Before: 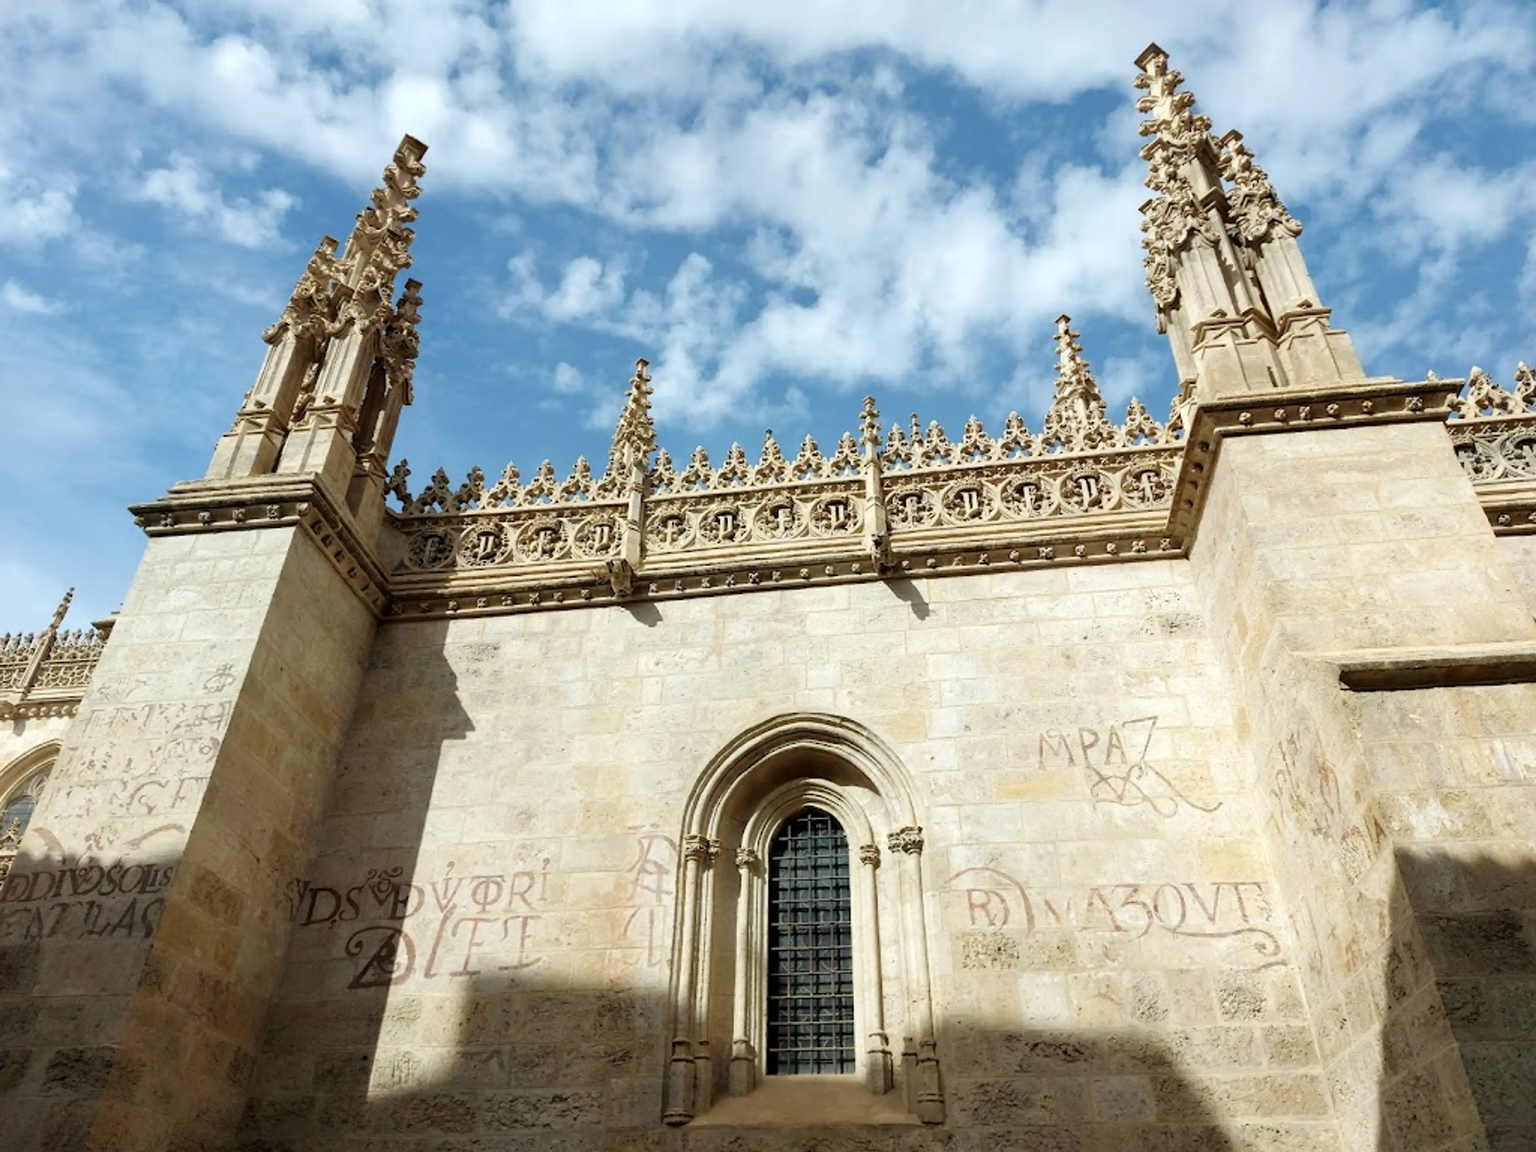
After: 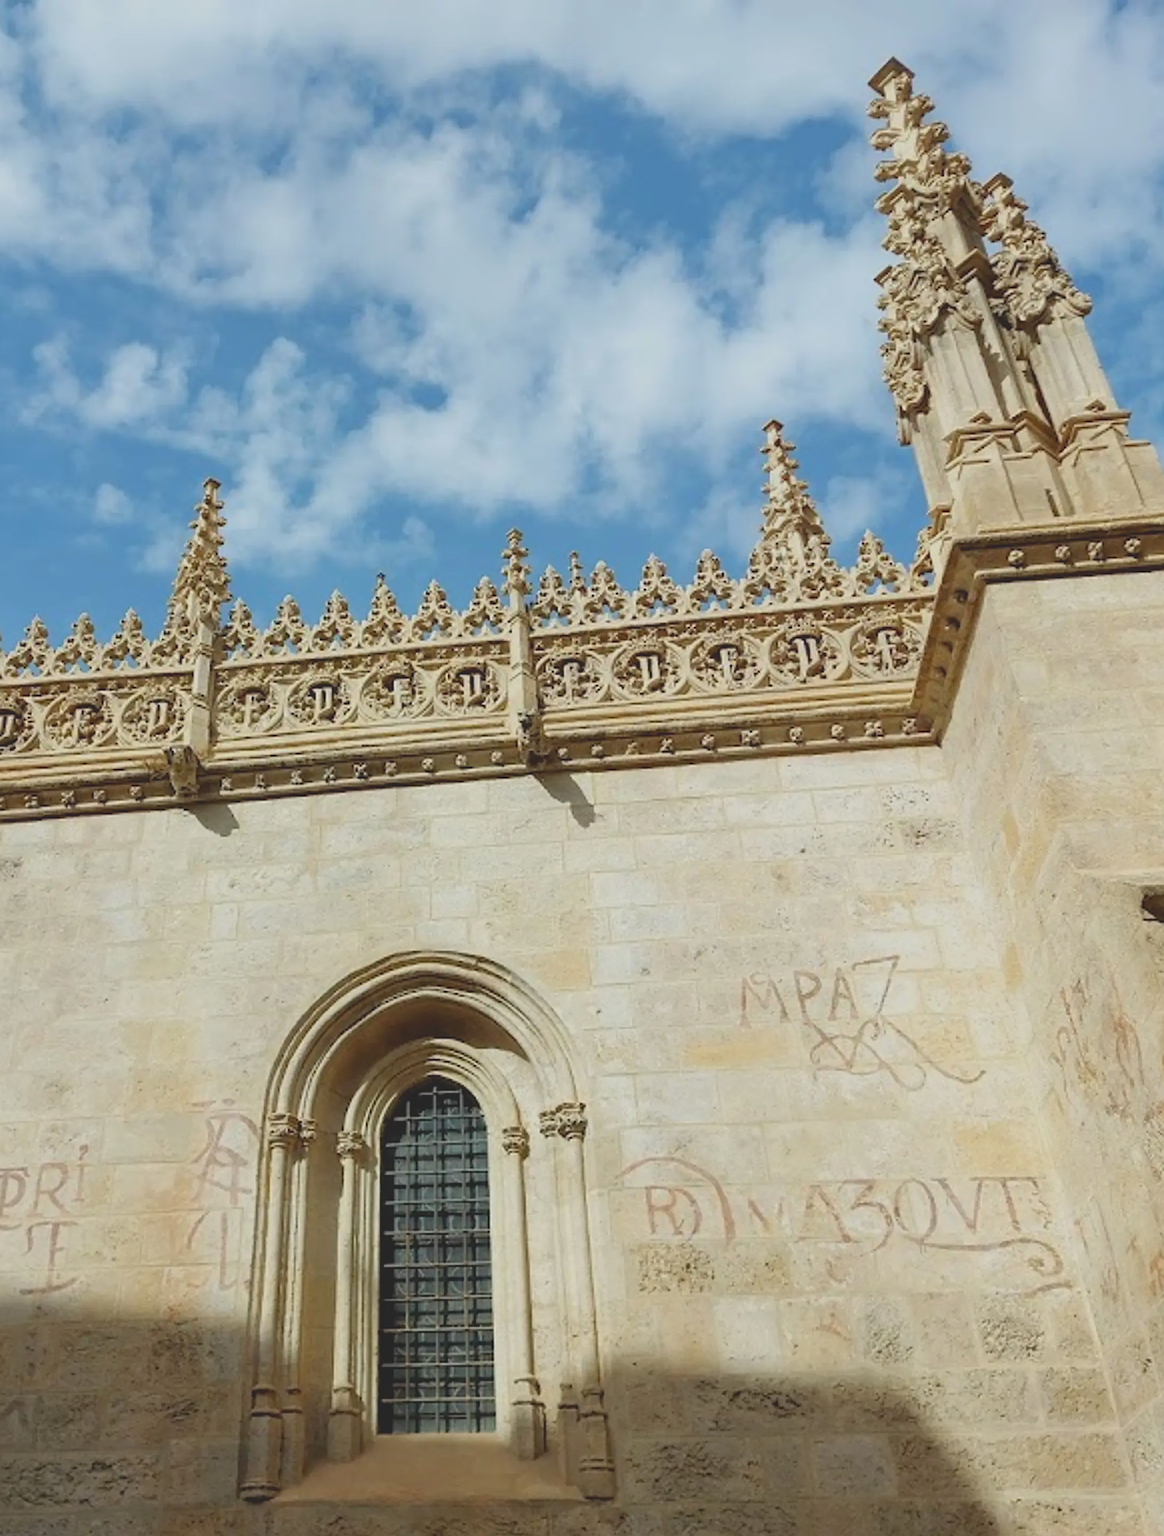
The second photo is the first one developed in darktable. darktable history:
crop: left 31.491%, top 0.008%, right 11.646%
contrast brightness saturation: contrast -0.298
sharpen: on, module defaults
